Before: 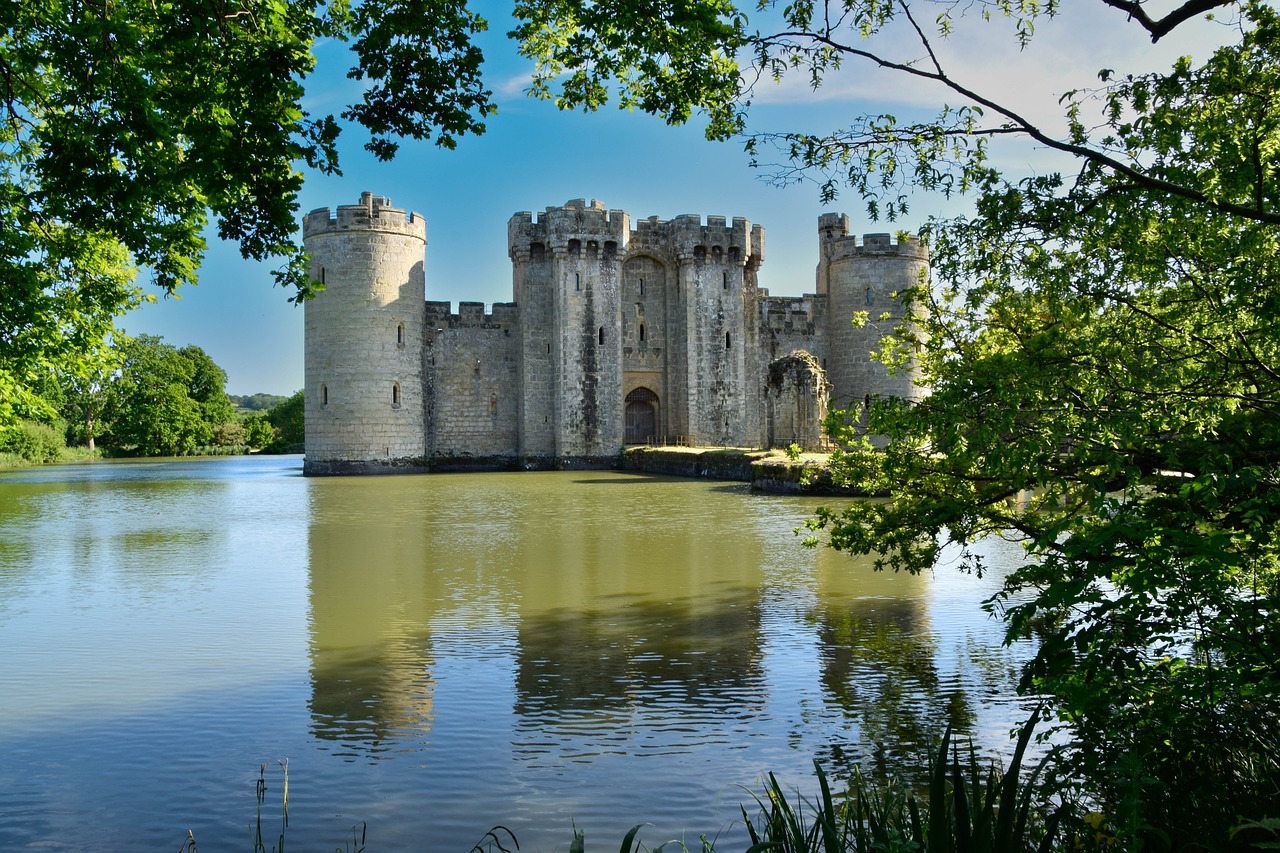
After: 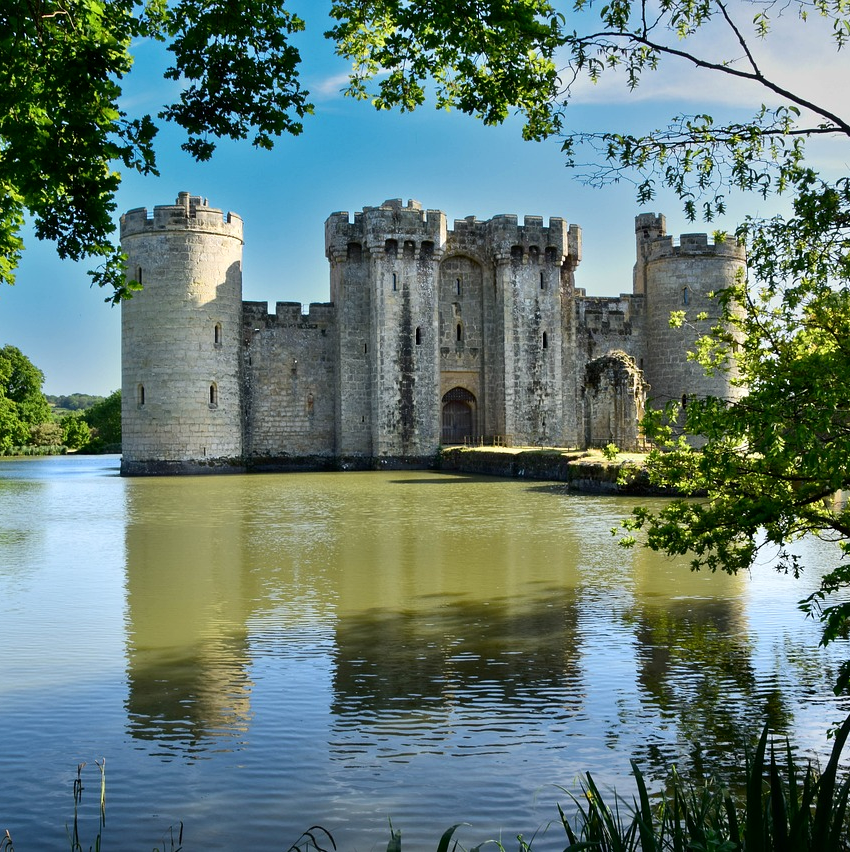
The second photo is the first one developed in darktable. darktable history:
crop and rotate: left 14.322%, right 19.254%
contrast brightness saturation: contrast 0.104, brightness 0.018, saturation 0.016
local contrast: mode bilateral grid, contrast 21, coarseness 51, detail 119%, midtone range 0.2
